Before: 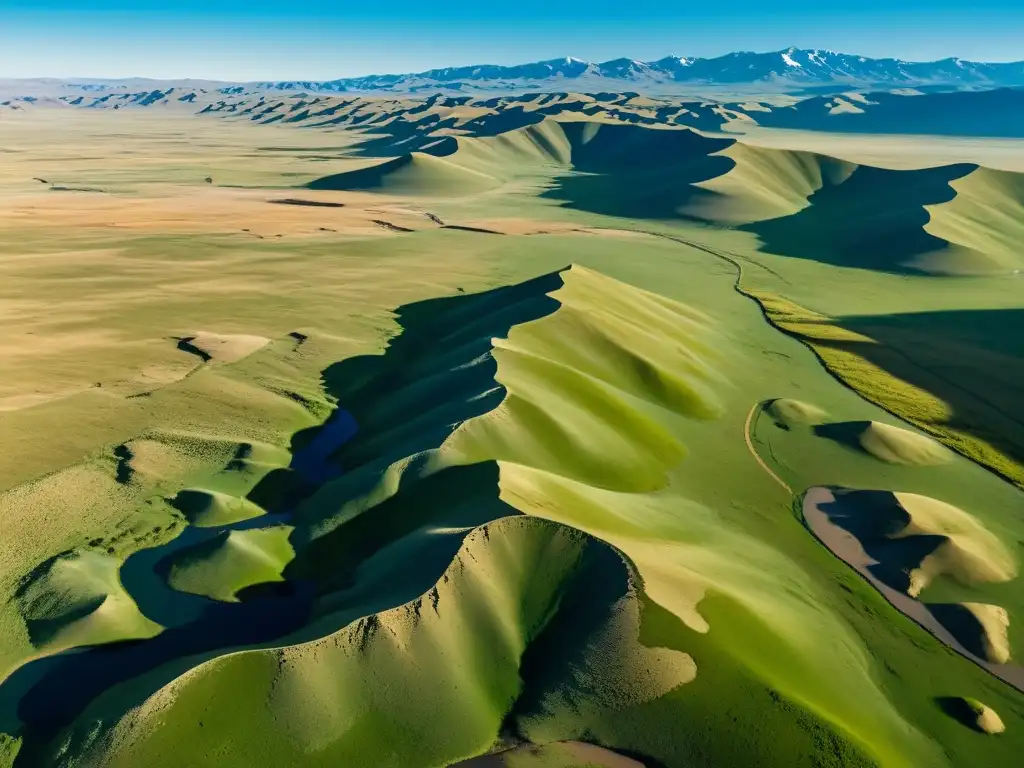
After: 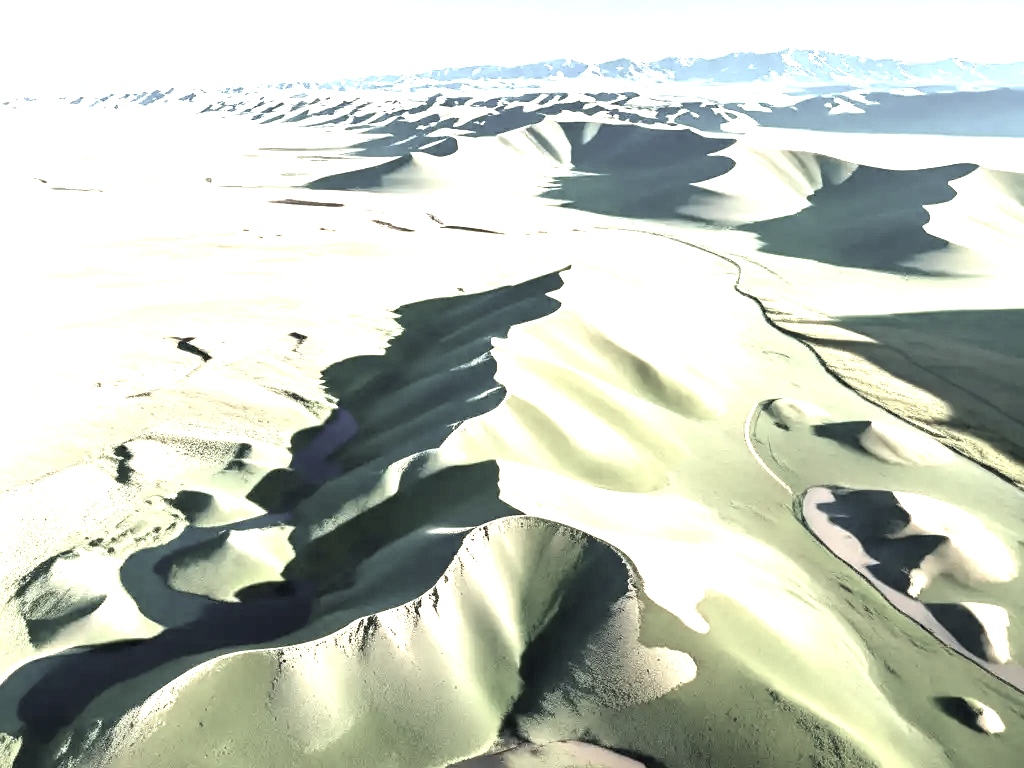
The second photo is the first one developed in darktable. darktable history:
exposure: exposure 2.207 EV, compensate highlight preservation false
color correction: saturation 0.3
